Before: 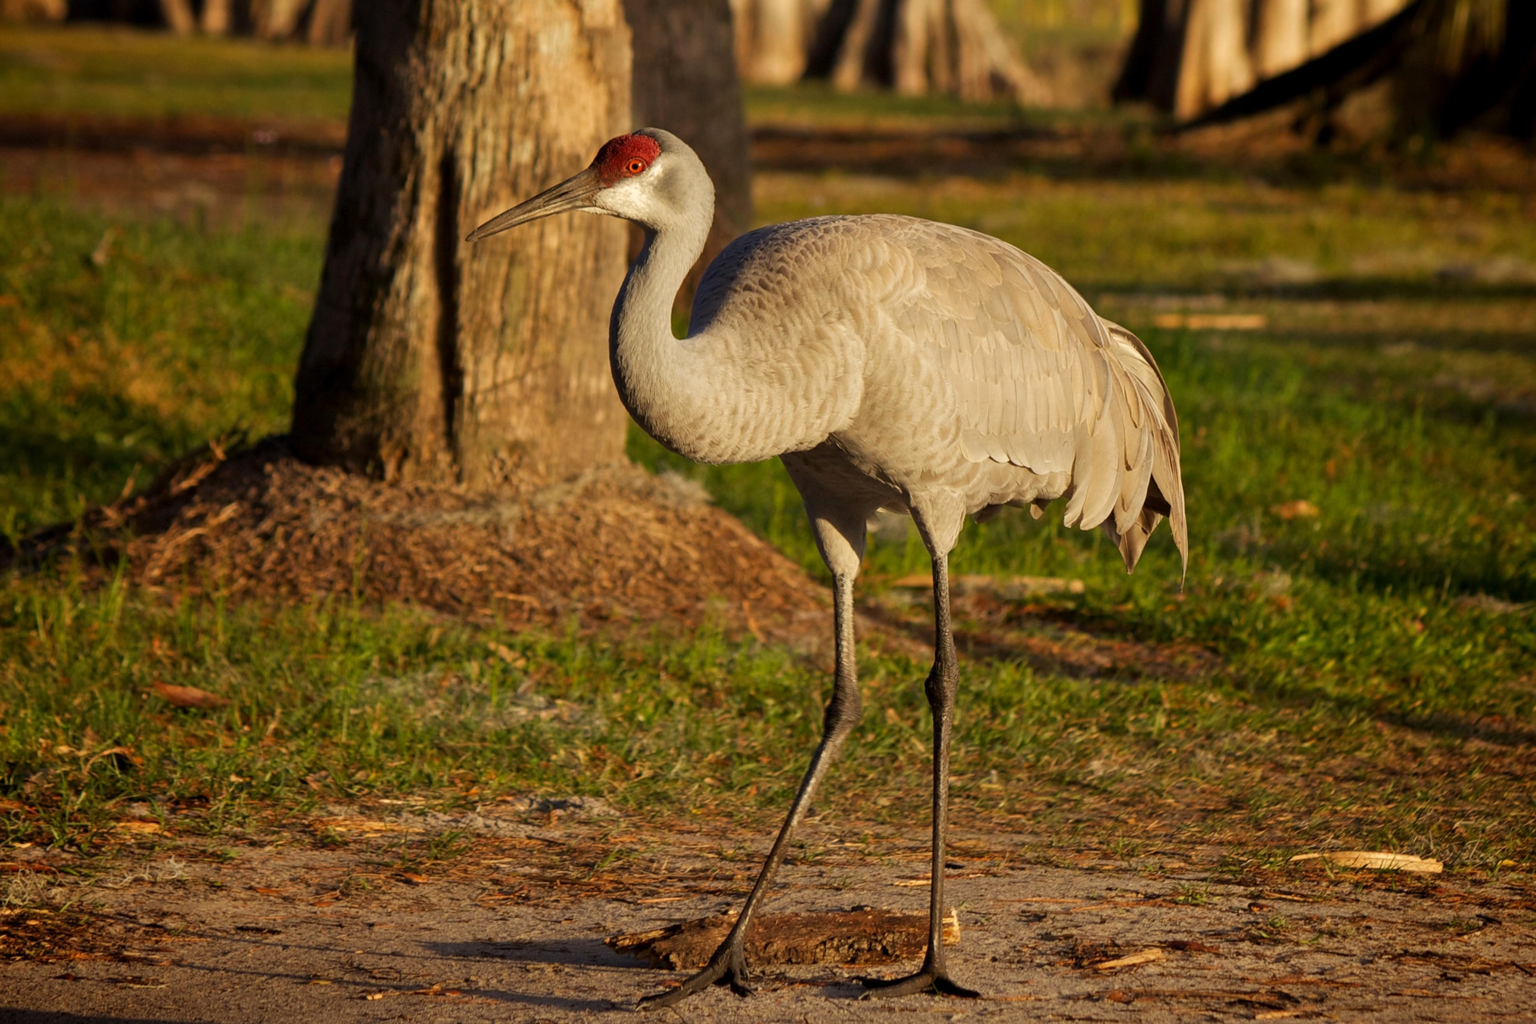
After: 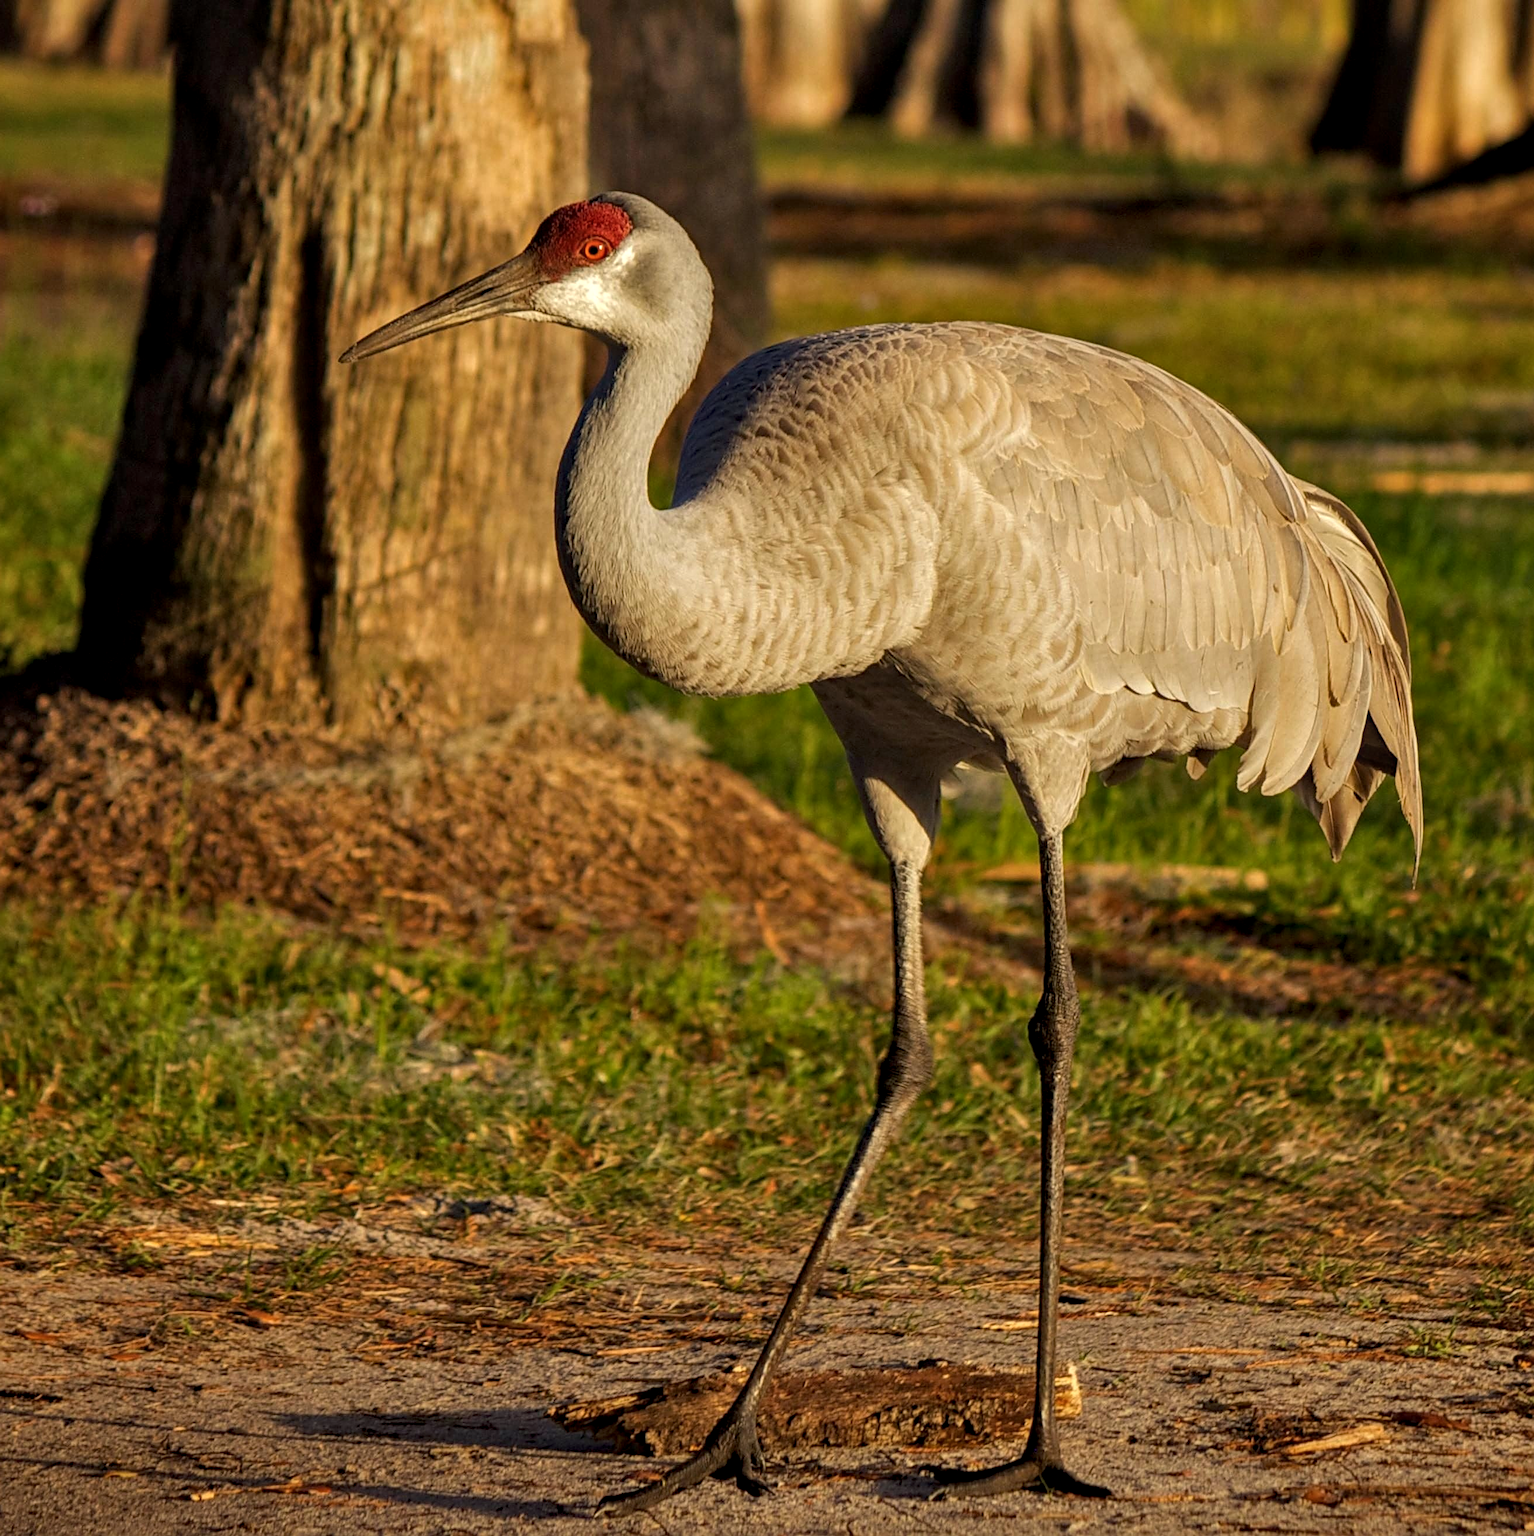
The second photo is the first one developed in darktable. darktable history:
crop and rotate: left 15.626%, right 17.802%
color balance rgb: shadows lift › luminance -4.587%, shadows lift › chroma 1.177%, shadows lift › hue 218.22°, perceptual saturation grading › global saturation 0.366%, global vibrance 9.754%
shadows and highlights: shadows 31.57, highlights -33.04, highlights color adjustment 78.23%, soften with gaussian
sharpen: on, module defaults
local contrast: on, module defaults
haze removal: compatibility mode true, adaptive false
